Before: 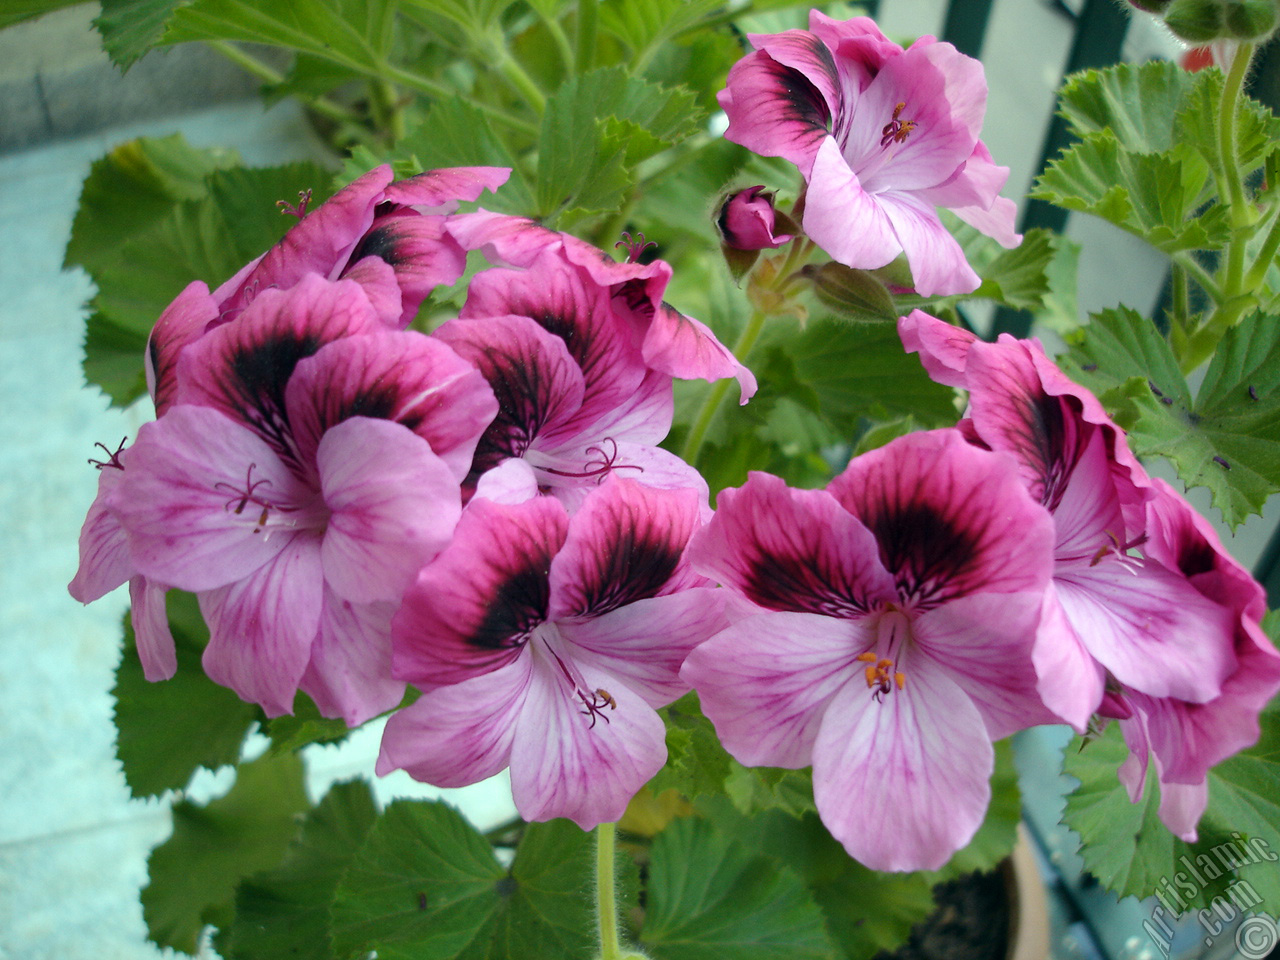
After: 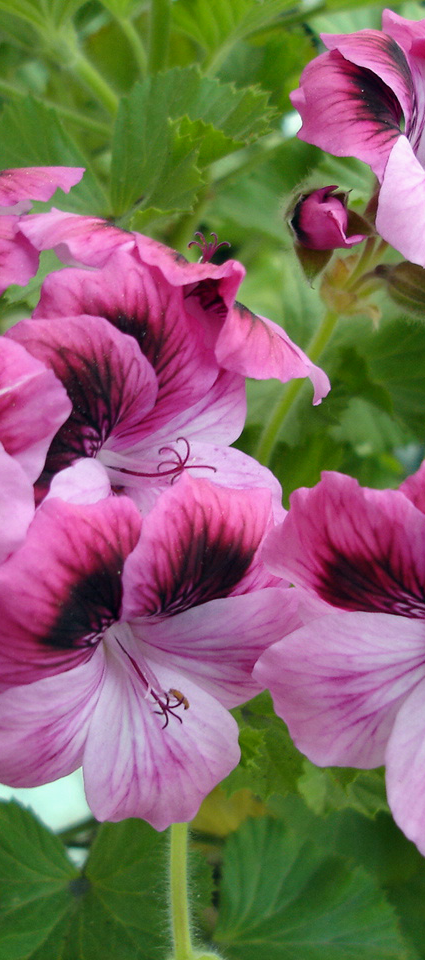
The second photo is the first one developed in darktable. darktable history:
shadows and highlights: shadows 43.71, white point adjustment -1.46, soften with gaussian
crop: left 33.36%, right 33.36%
